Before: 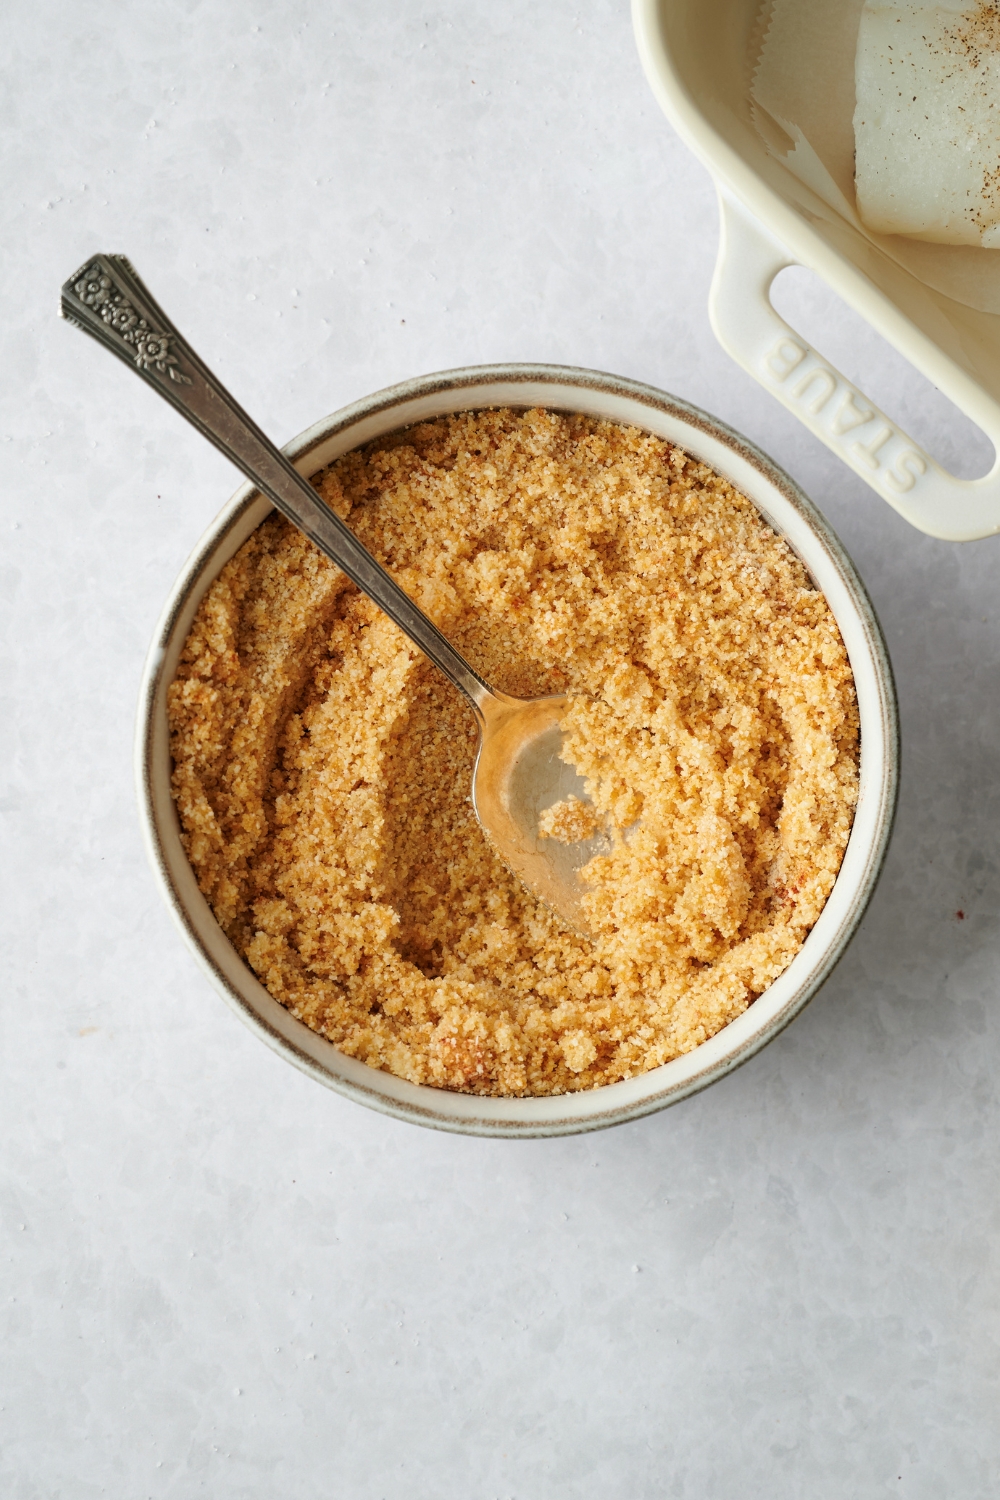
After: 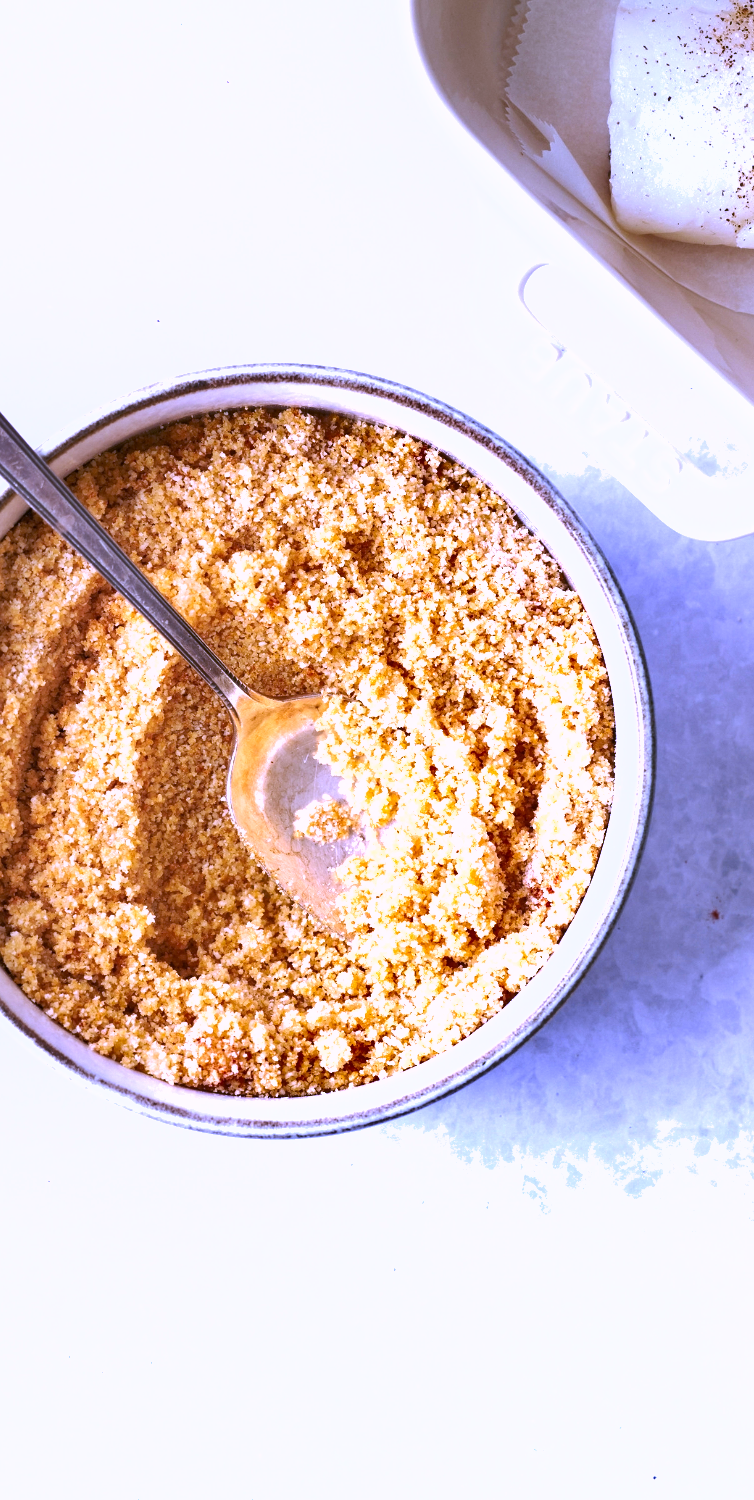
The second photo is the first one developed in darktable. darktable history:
exposure: black level correction 0, exposure 0.95 EV, compensate exposure bias true, compensate highlight preservation false
shadows and highlights: low approximation 0.01, soften with gaussian
white balance: red 0.98, blue 1.61
crop and rotate: left 24.6%
